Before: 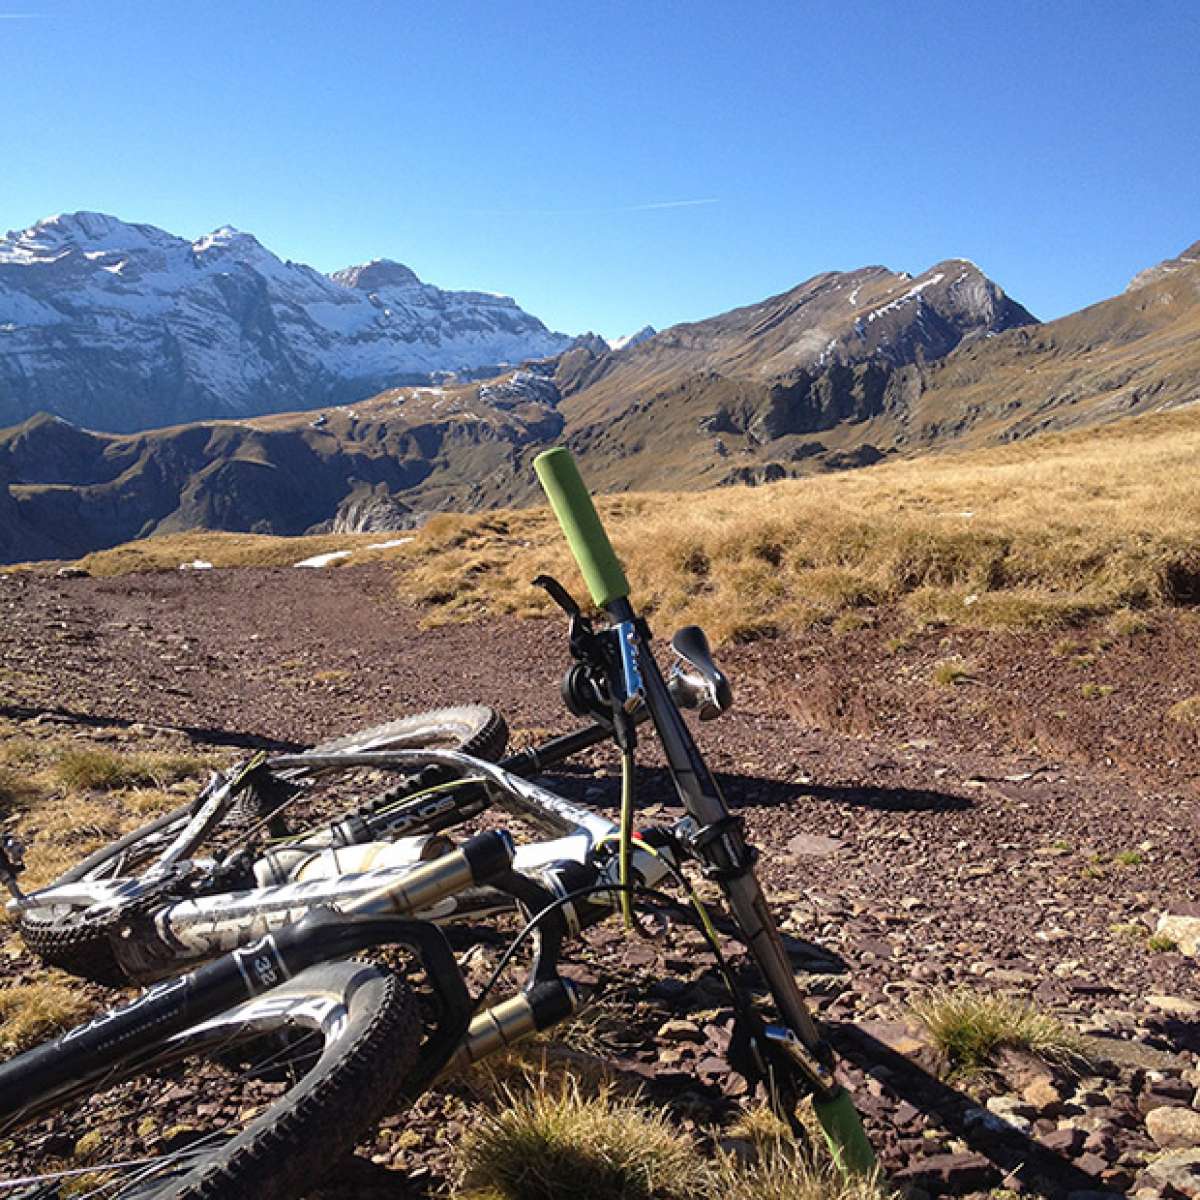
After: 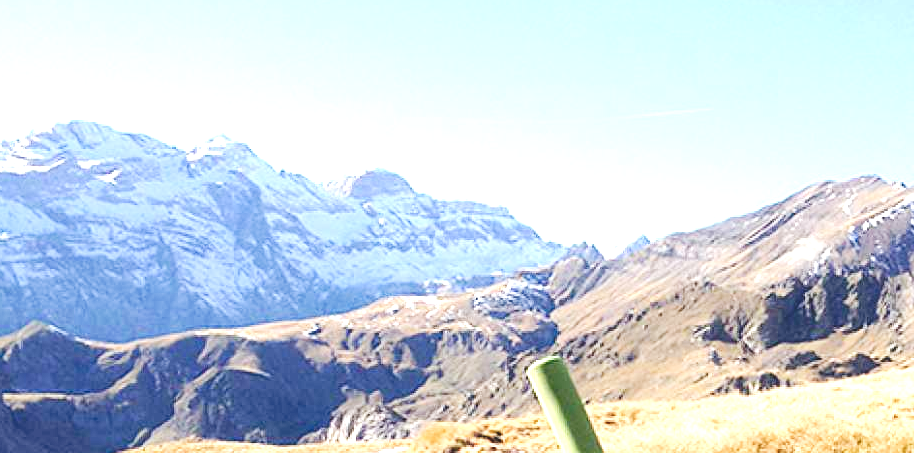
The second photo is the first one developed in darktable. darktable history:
crop: left 0.544%, top 7.637%, right 23.276%, bottom 54.545%
tone curve: curves: ch0 [(0, 0) (0.003, 0.065) (0.011, 0.072) (0.025, 0.09) (0.044, 0.104) (0.069, 0.116) (0.1, 0.127) (0.136, 0.15) (0.177, 0.184) (0.224, 0.223) (0.277, 0.28) (0.335, 0.361) (0.399, 0.443) (0.468, 0.525) (0.543, 0.616) (0.623, 0.713) (0.709, 0.79) (0.801, 0.866) (0.898, 0.933) (1, 1)], preserve colors none
exposure: black level correction 0, exposure 1.474 EV, compensate highlight preservation false
